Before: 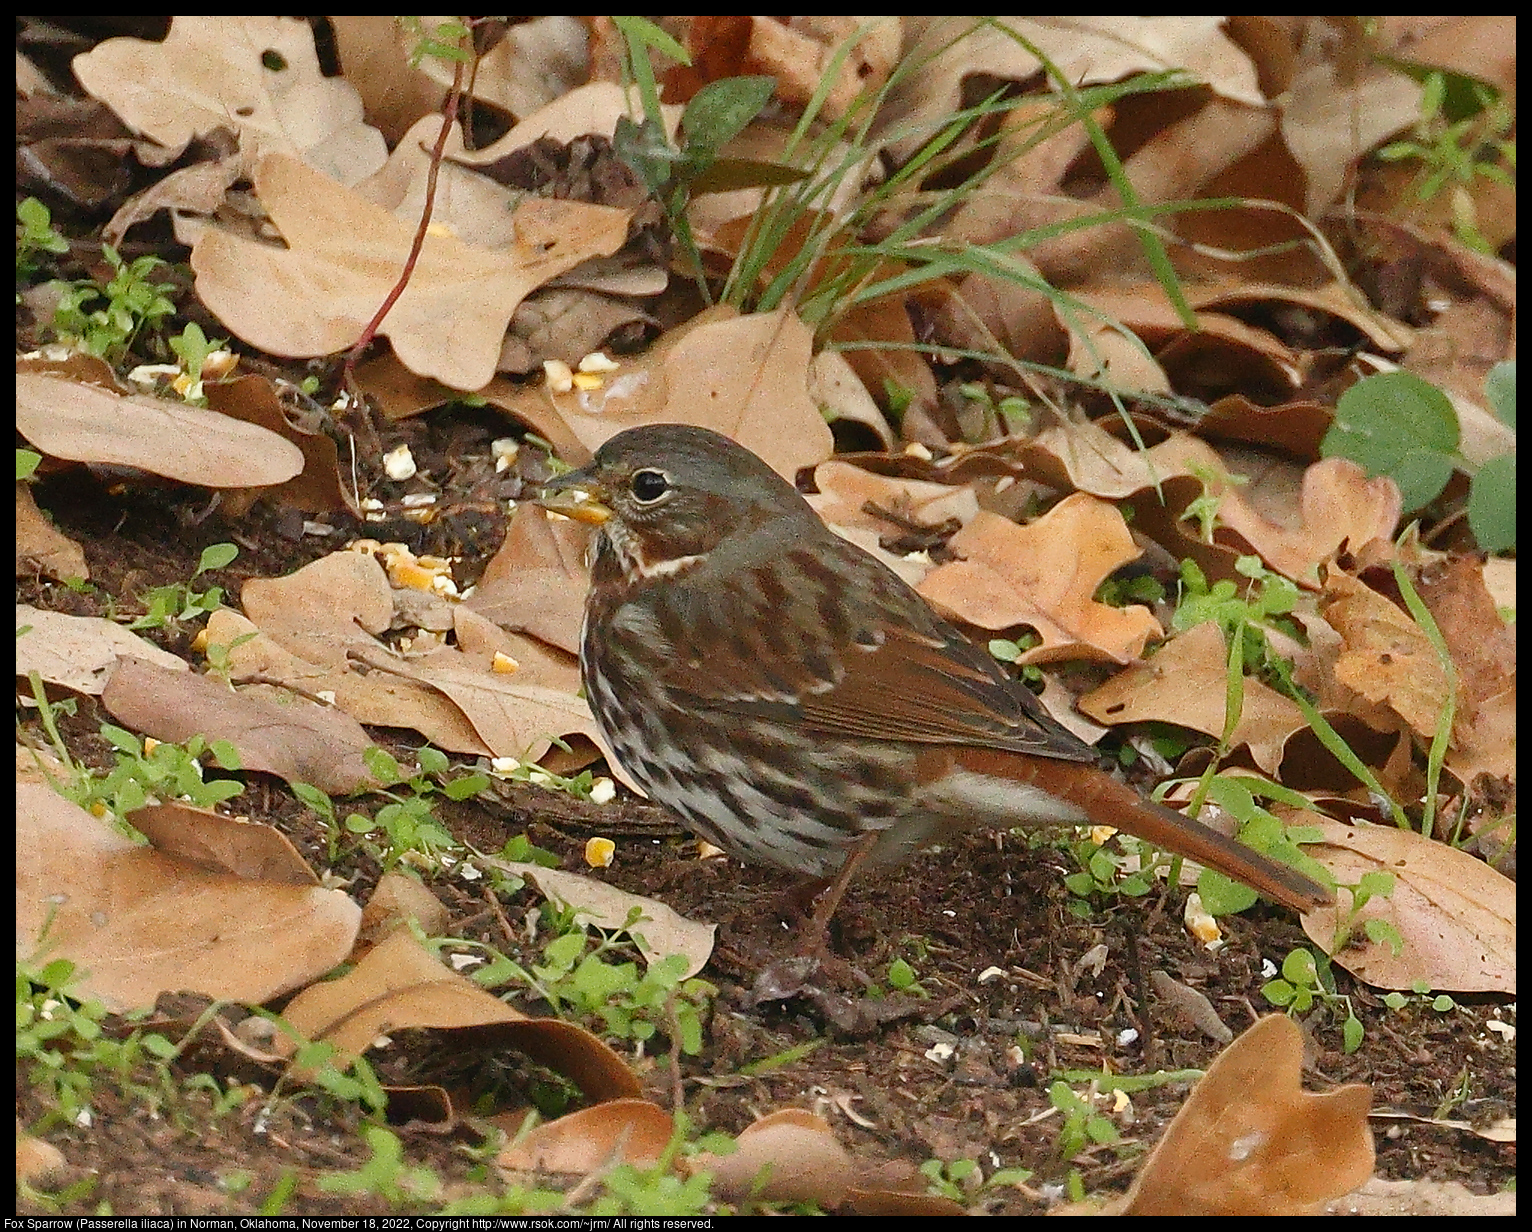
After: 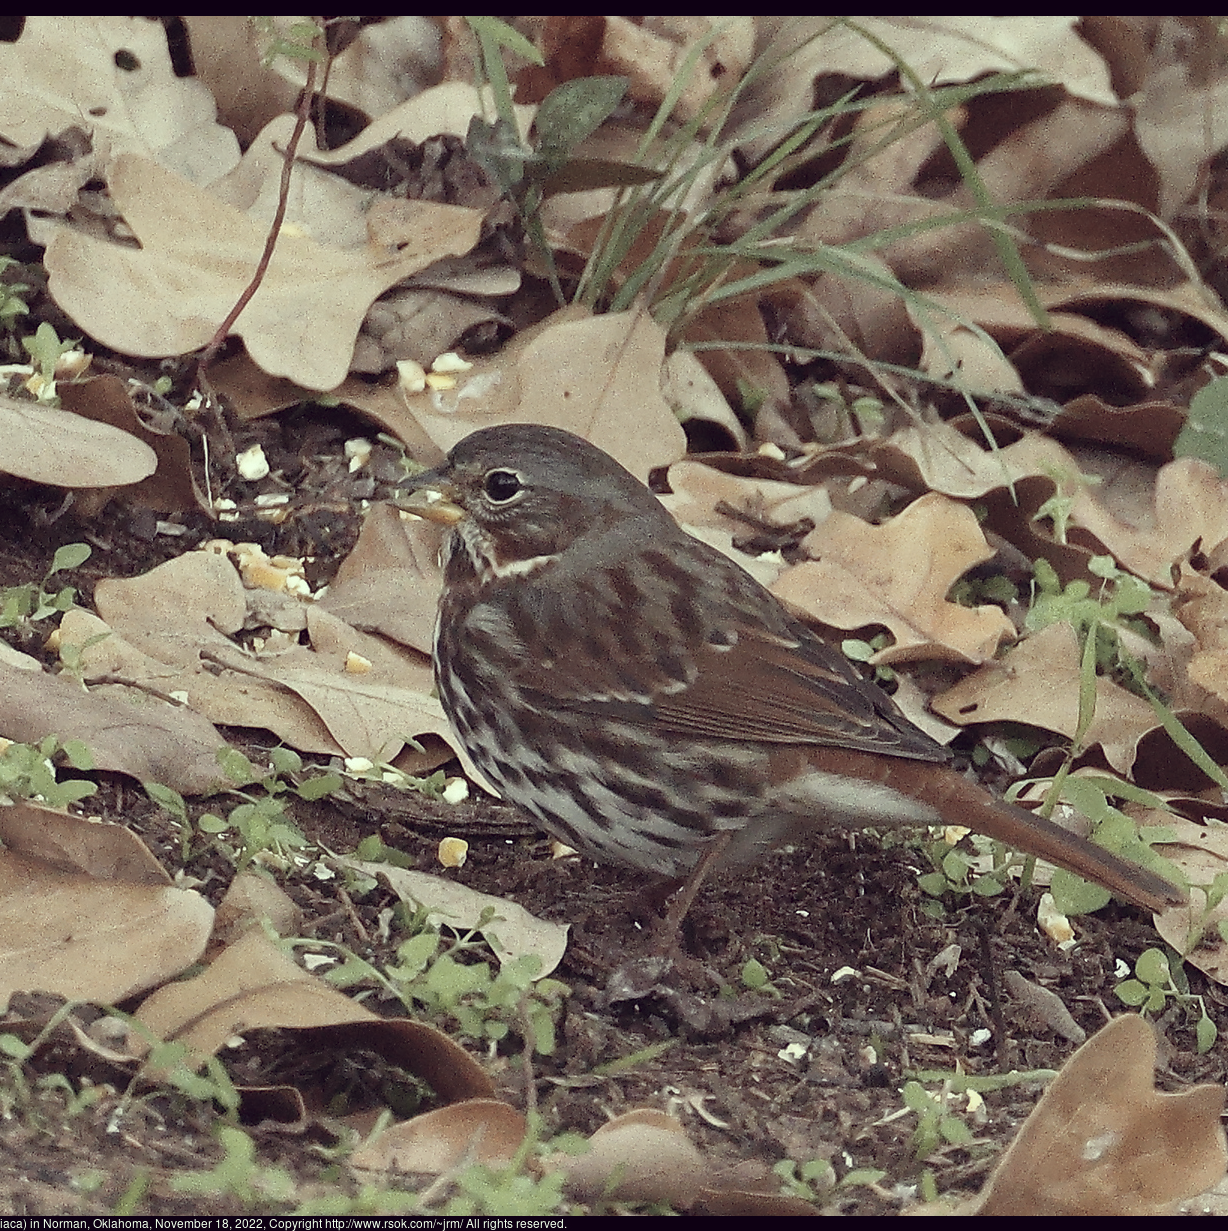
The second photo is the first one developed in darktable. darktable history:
crop and rotate: left 9.597%, right 10.195%
color correction: highlights a* -20.17, highlights b* 20.27, shadows a* 20.03, shadows b* -20.46, saturation 0.43
